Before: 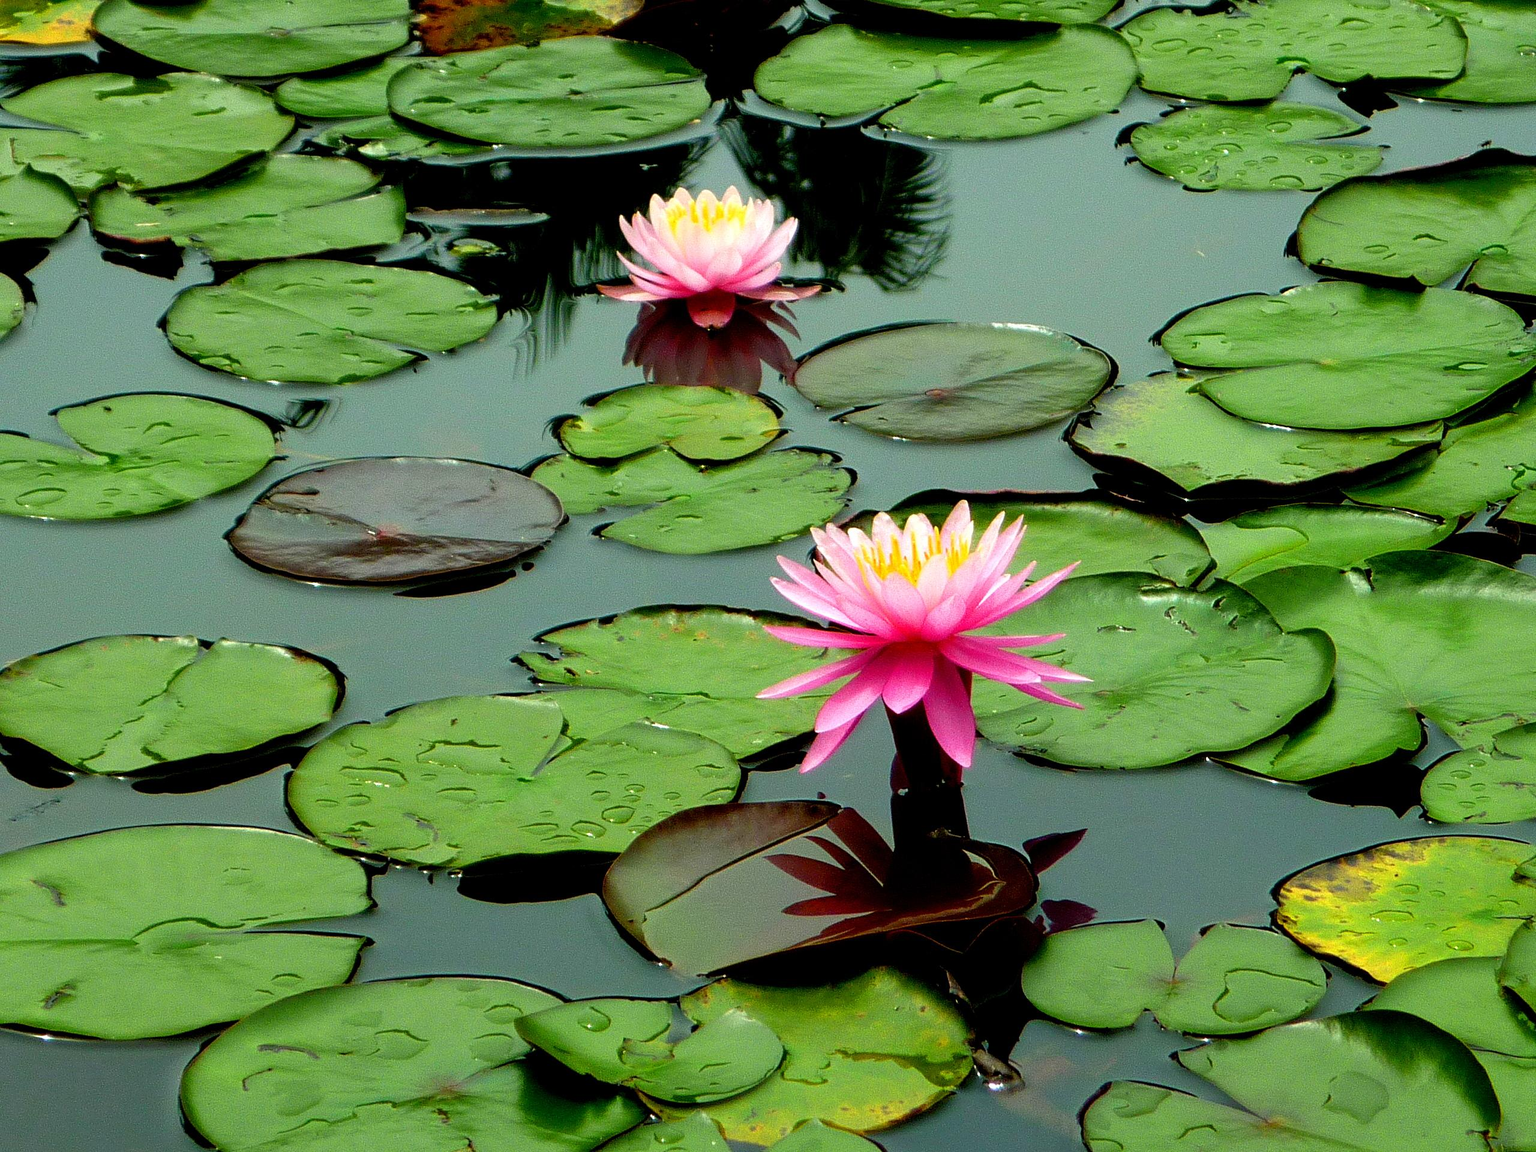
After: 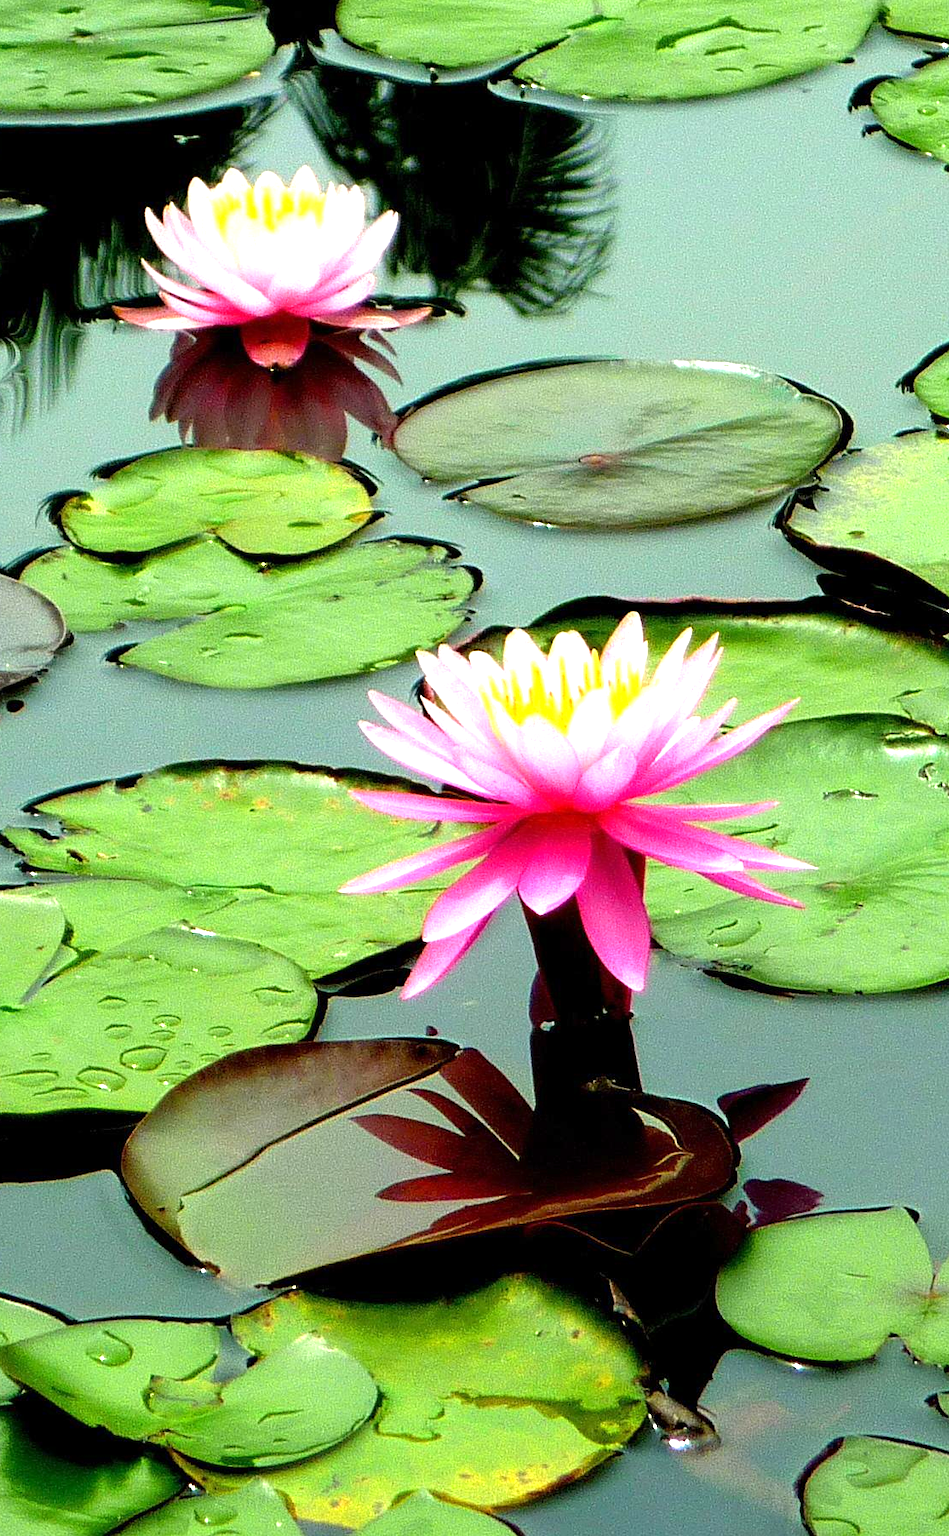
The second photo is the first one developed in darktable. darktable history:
crop: left 33.692%, top 5.993%, right 22.721%
exposure: exposure 0.913 EV, compensate exposure bias true, compensate highlight preservation false
